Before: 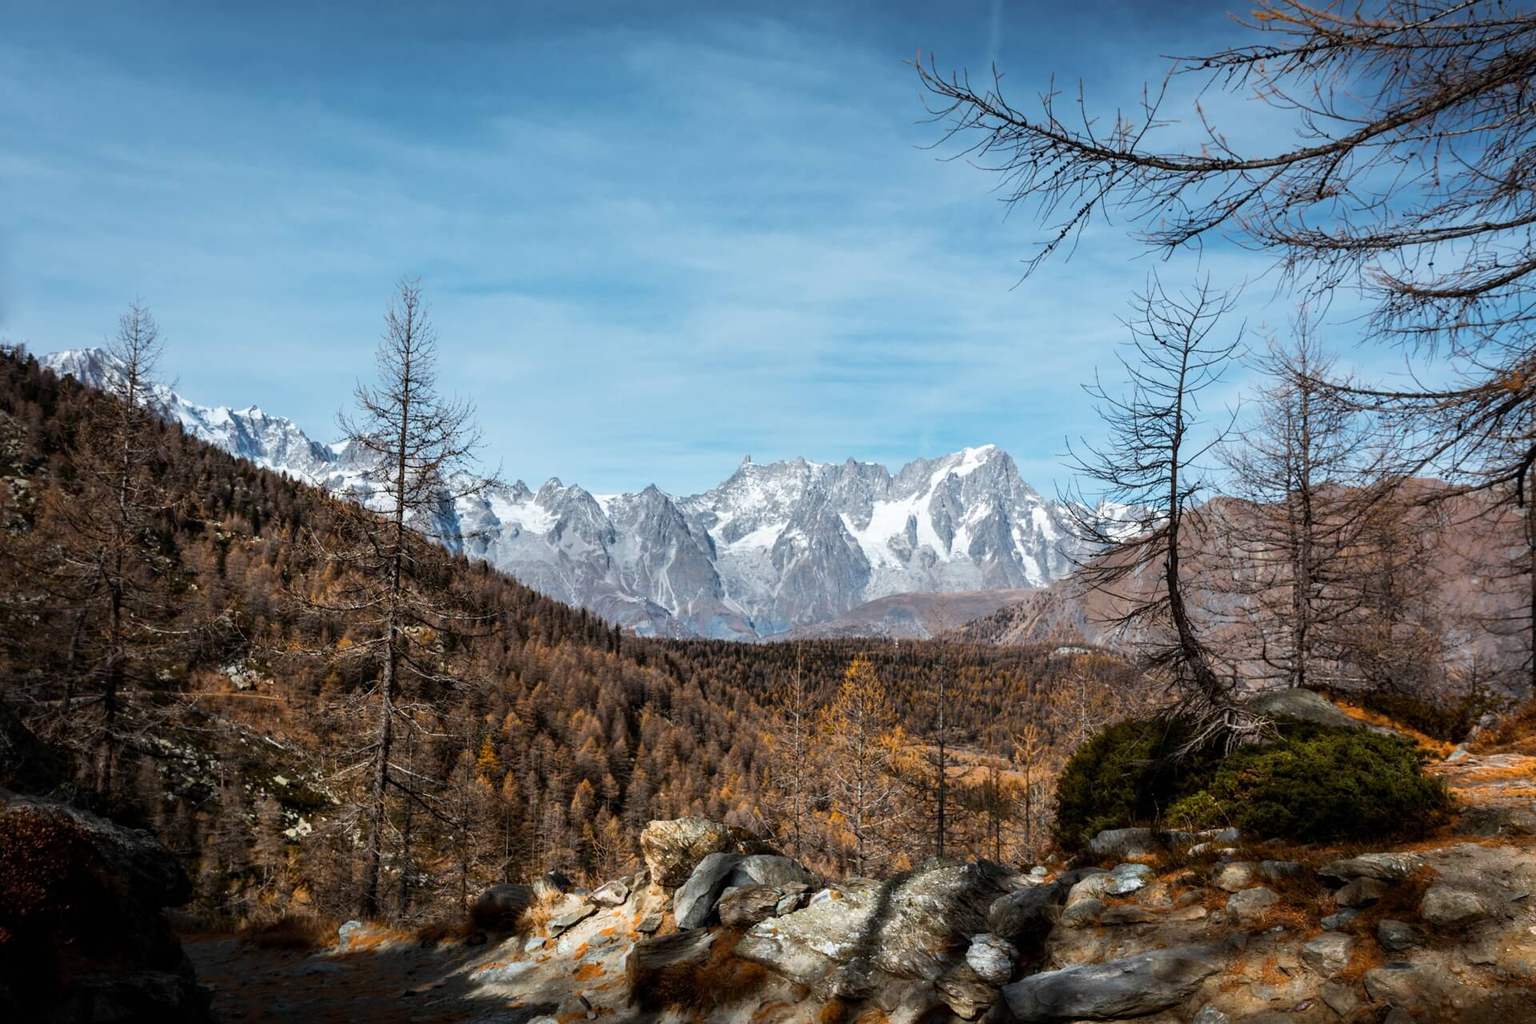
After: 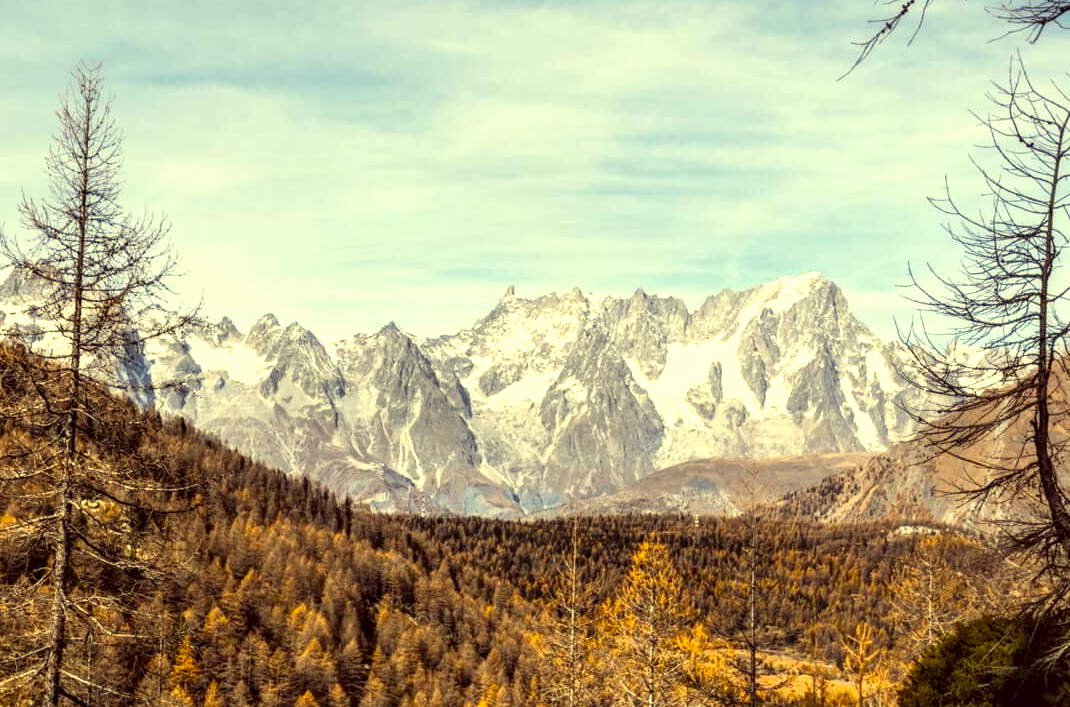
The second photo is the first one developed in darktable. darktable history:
exposure: black level correction 0, exposure 0.693 EV, compensate highlight preservation false
crop and rotate: left 22.121%, top 22.167%, right 22.142%, bottom 22.572%
local contrast: detail 130%
color correction: highlights a* -0.381, highlights b* 39.6, shadows a* 9.43, shadows b* -0.525
